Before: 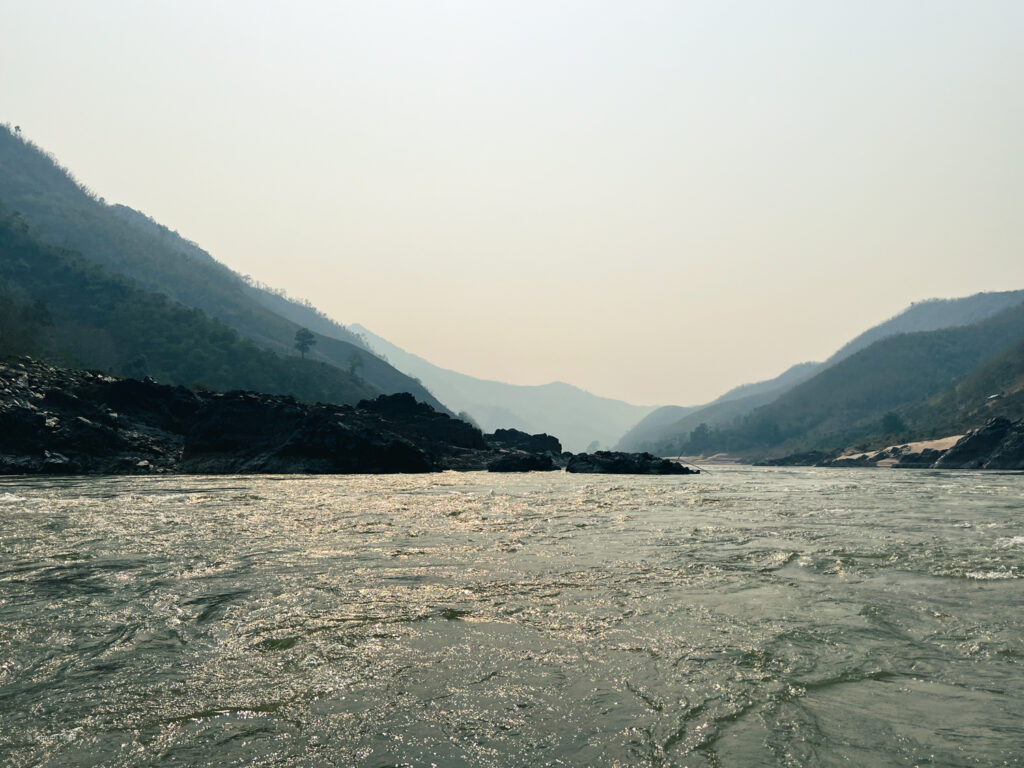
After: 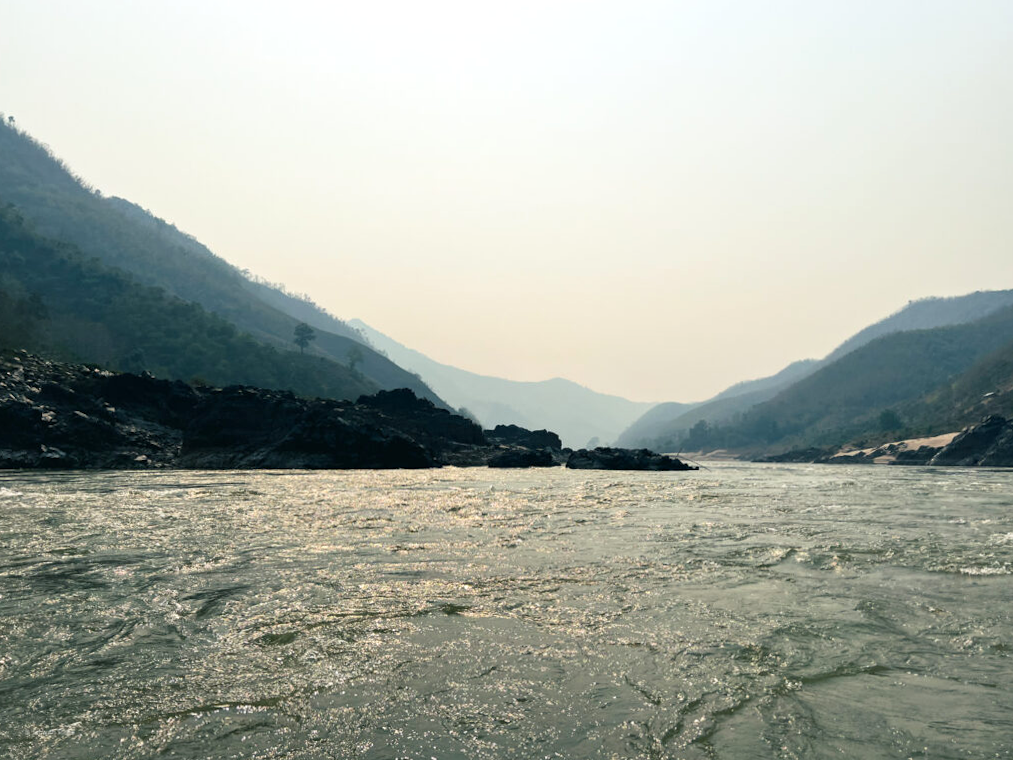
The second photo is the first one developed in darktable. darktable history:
rotate and perspective: rotation 0.174°, lens shift (vertical) 0.013, lens shift (horizontal) 0.019, shear 0.001, automatic cropping original format, crop left 0.007, crop right 0.991, crop top 0.016, crop bottom 0.997
exposure: black level correction 0.001, exposure 0.191 EV, compensate highlight preservation false
